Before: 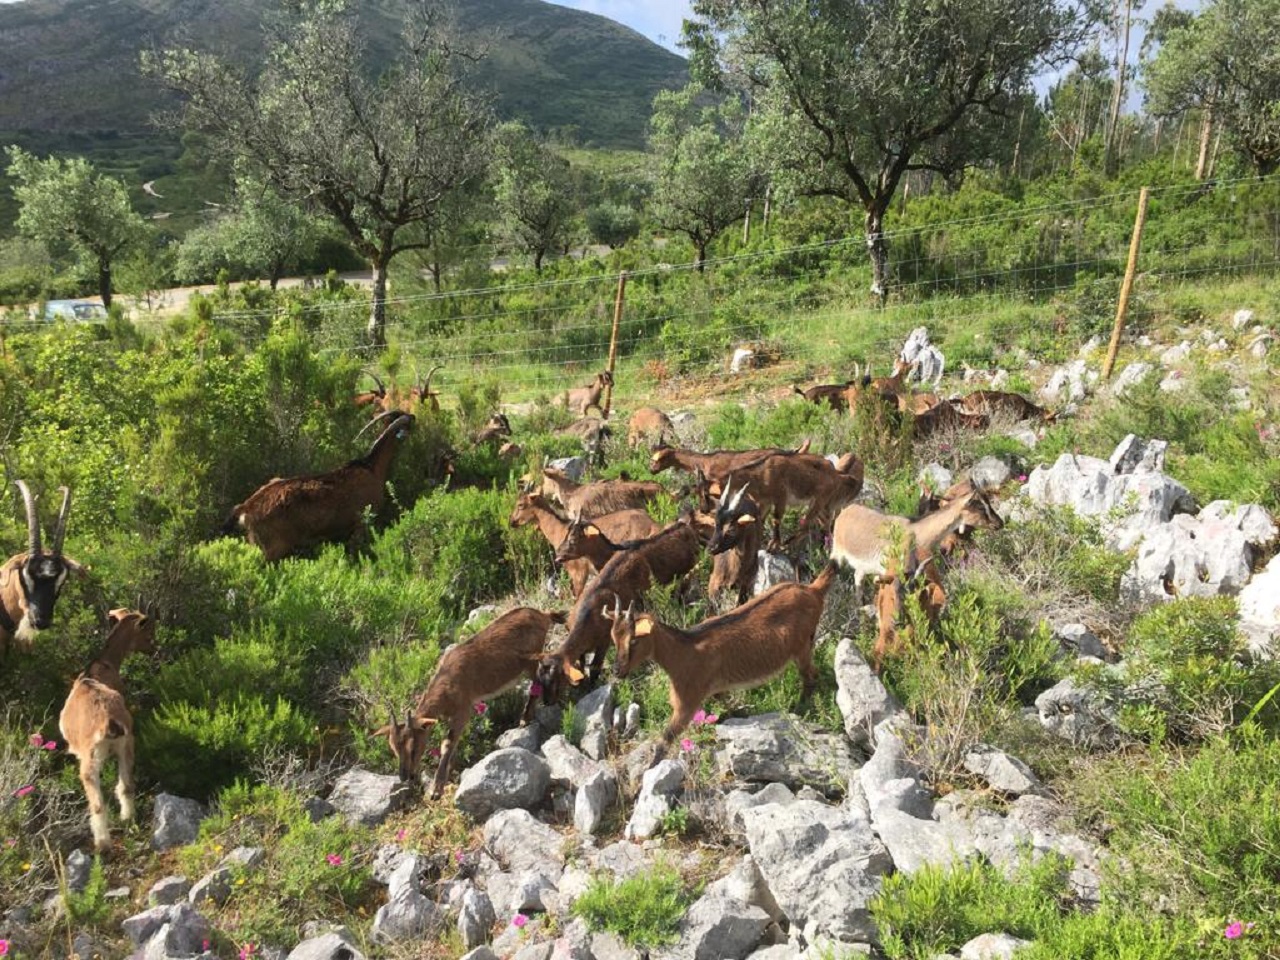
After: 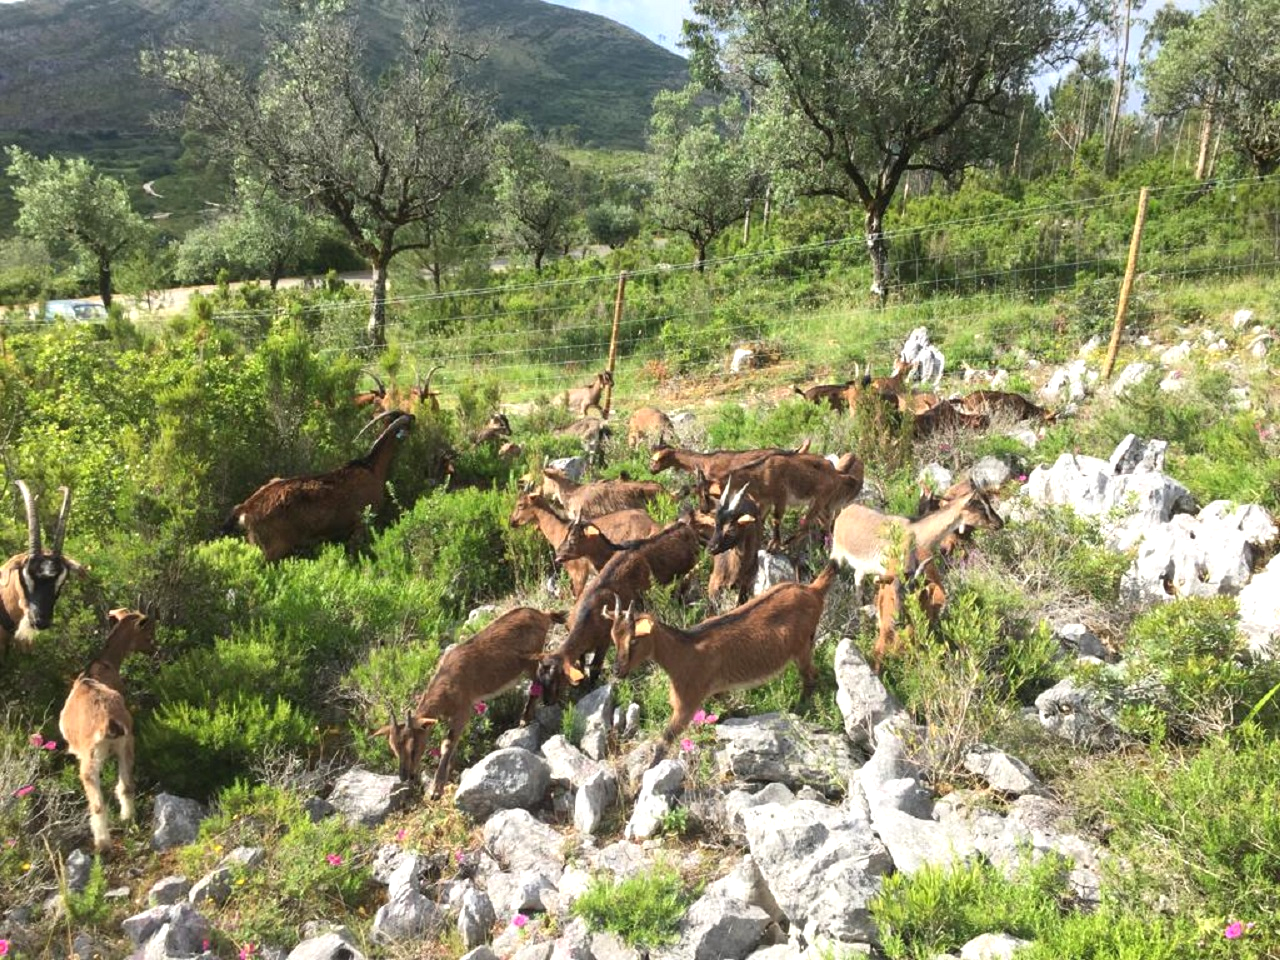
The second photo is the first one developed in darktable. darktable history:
tone equalizer: -8 EV -0.447 EV, -7 EV -0.373 EV, -6 EV -0.296 EV, -5 EV -0.238 EV, -3 EV 0.214 EV, -2 EV 0.349 EV, -1 EV 0.363 EV, +0 EV 0.397 EV, smoothing diameter 24.83%, edges refinement/feathering 7.43, preserve details guided filter
